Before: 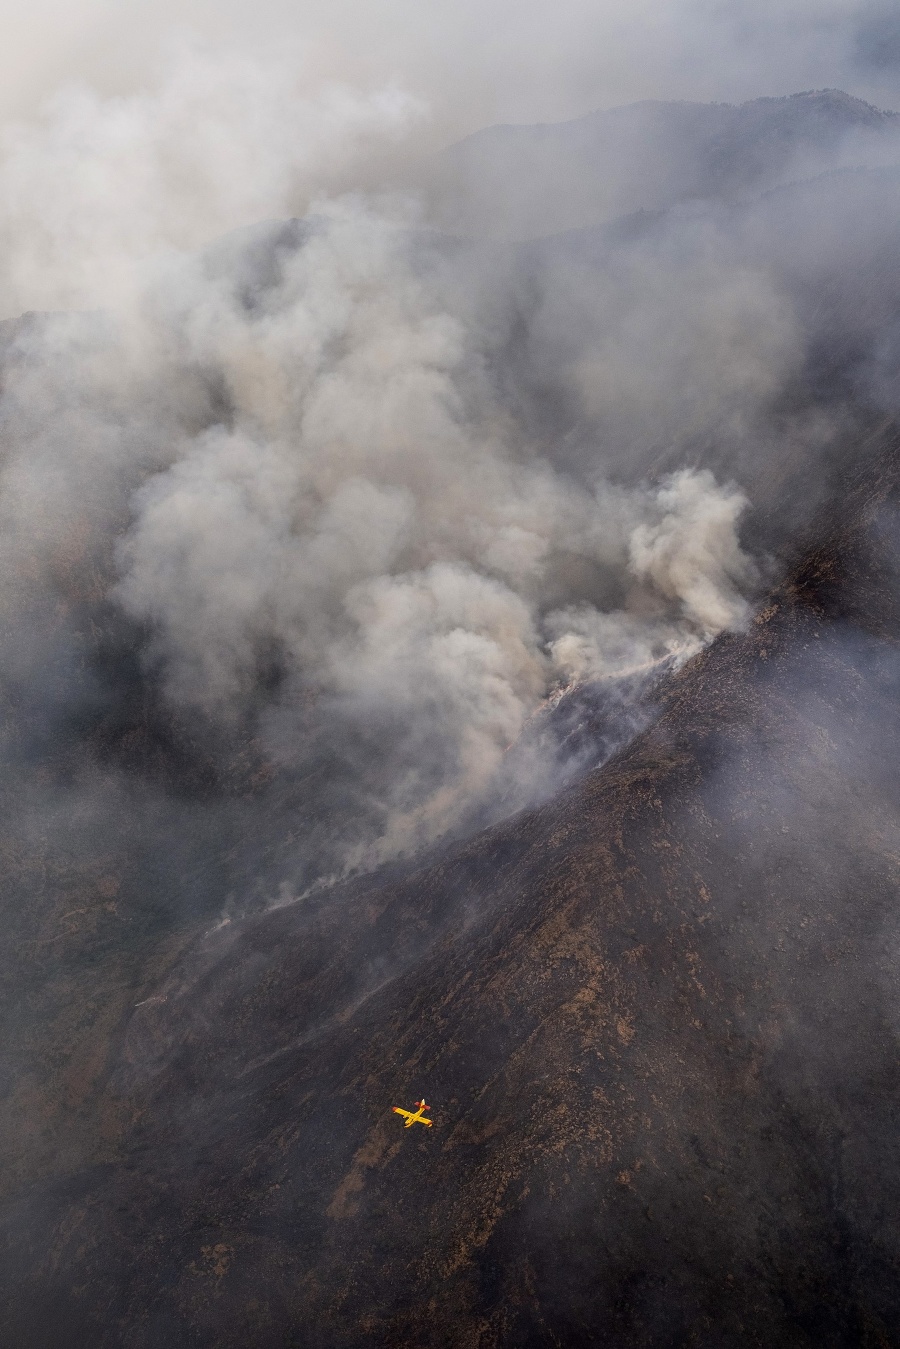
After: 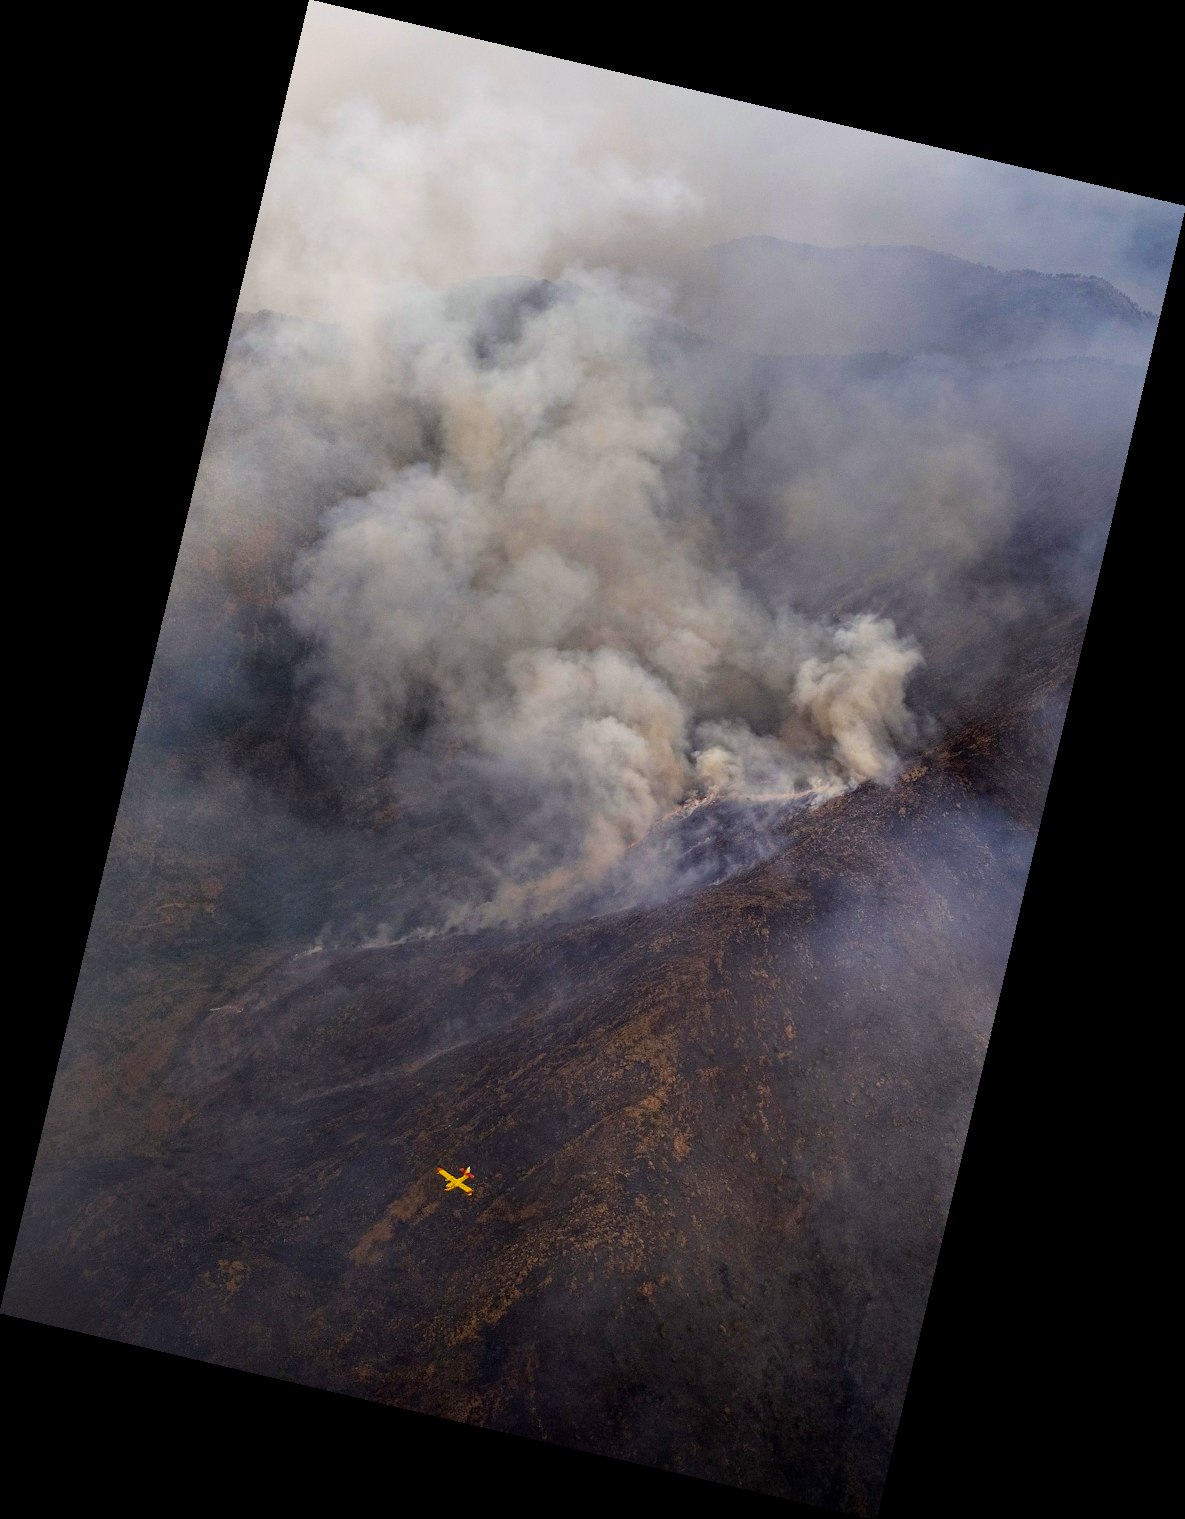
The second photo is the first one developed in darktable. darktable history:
haze removal: strength 0.29, distance 0.25, compatibility mode true, adaptive false
rotate and perspective: rotation 13.27°, automatic cropping off
color balance rgb: perceptual saturation grading › global saturation 25%, global vibrance 20%
